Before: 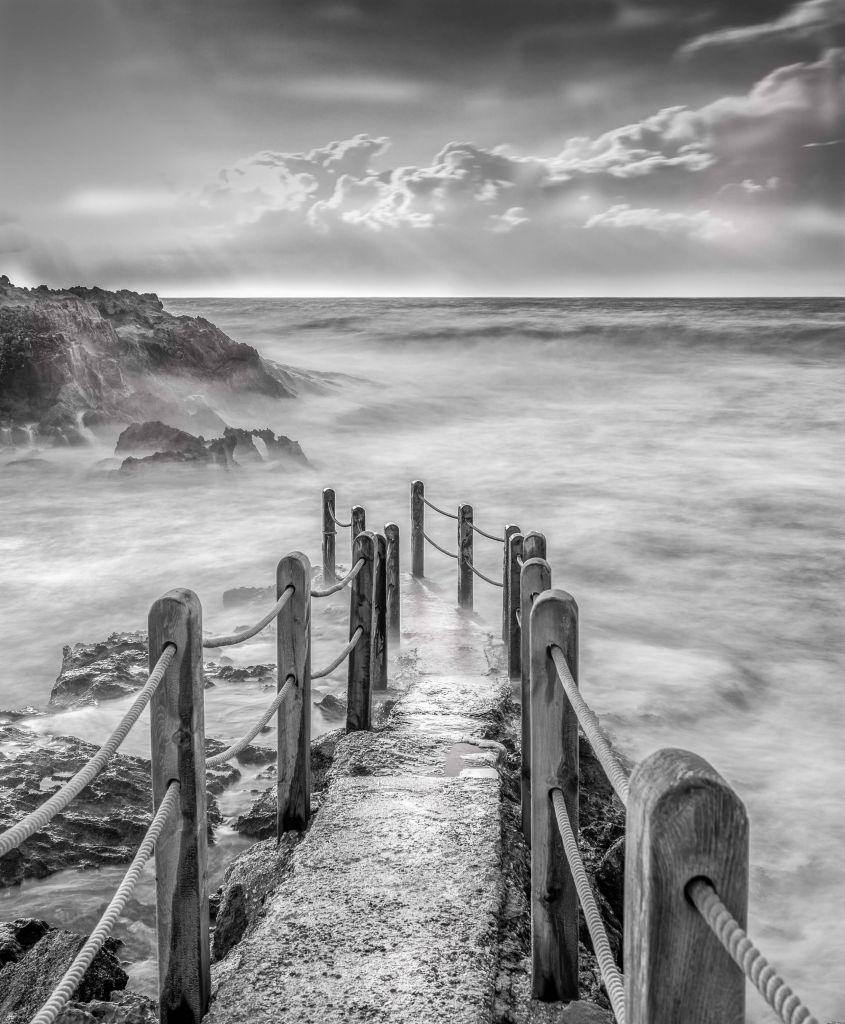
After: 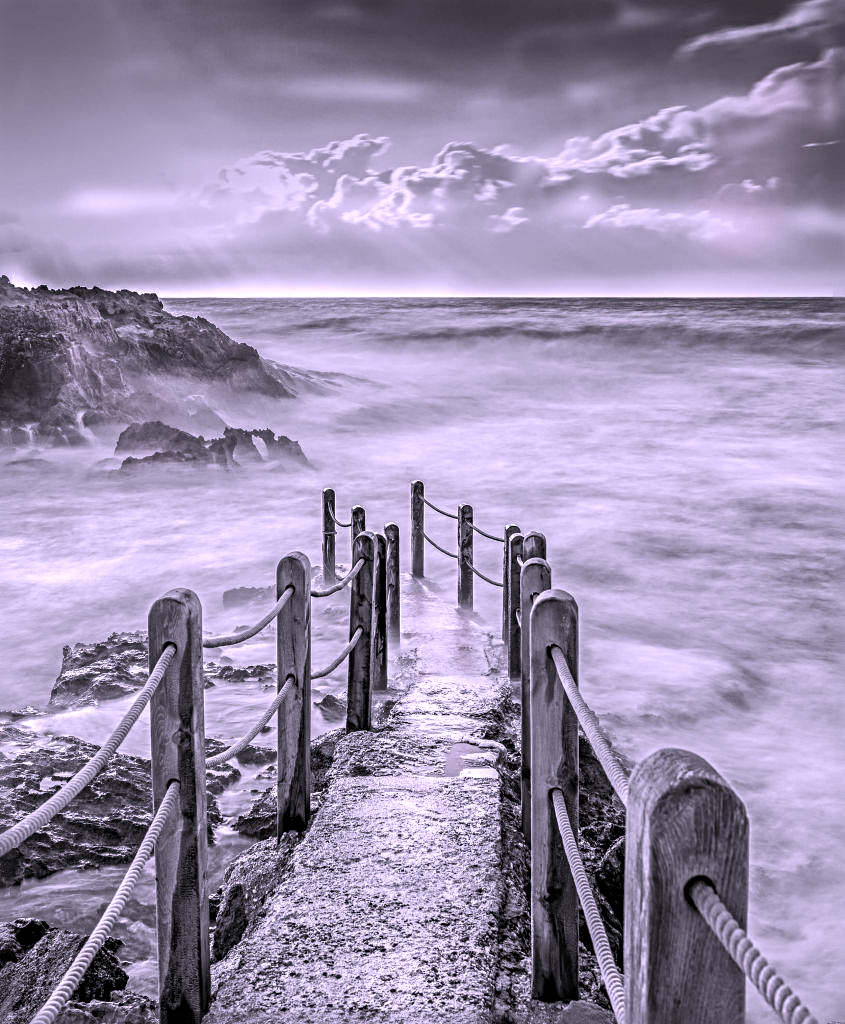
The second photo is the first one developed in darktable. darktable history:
color correction: highlights a* 15.1, highlights b* -24.57
sharpen: radius 4.896
